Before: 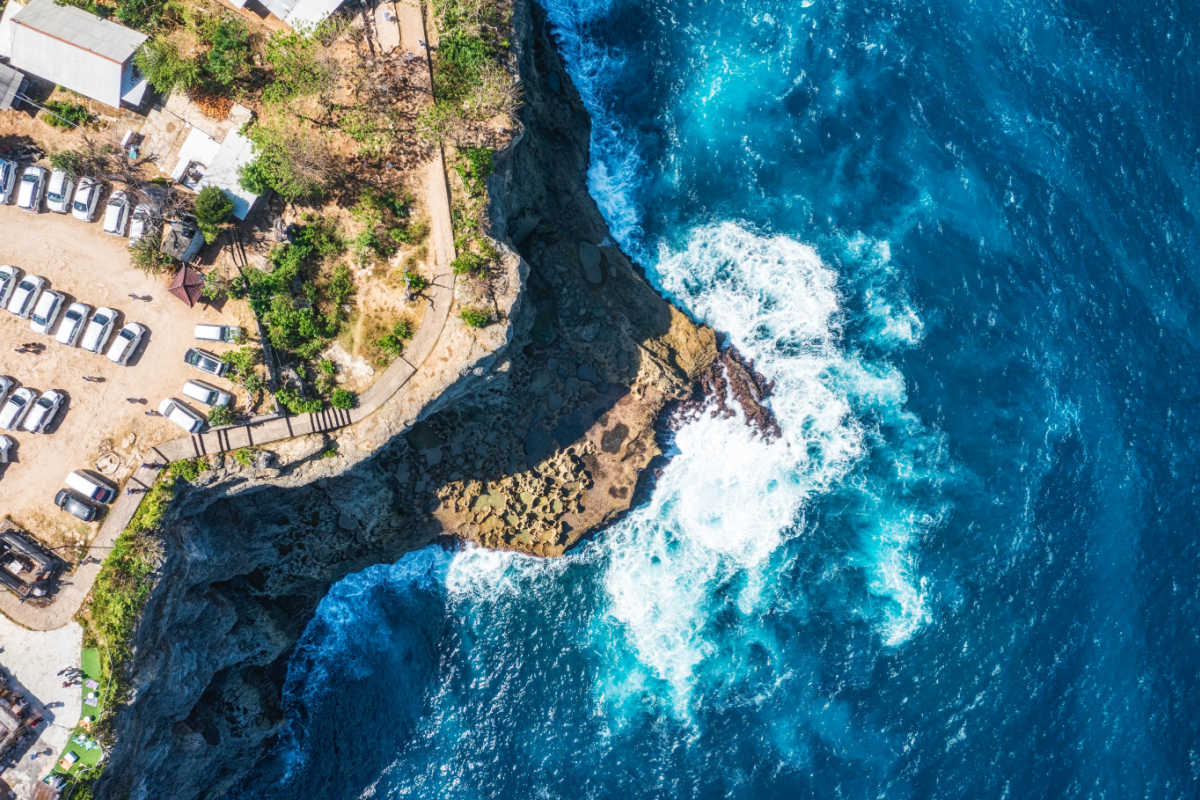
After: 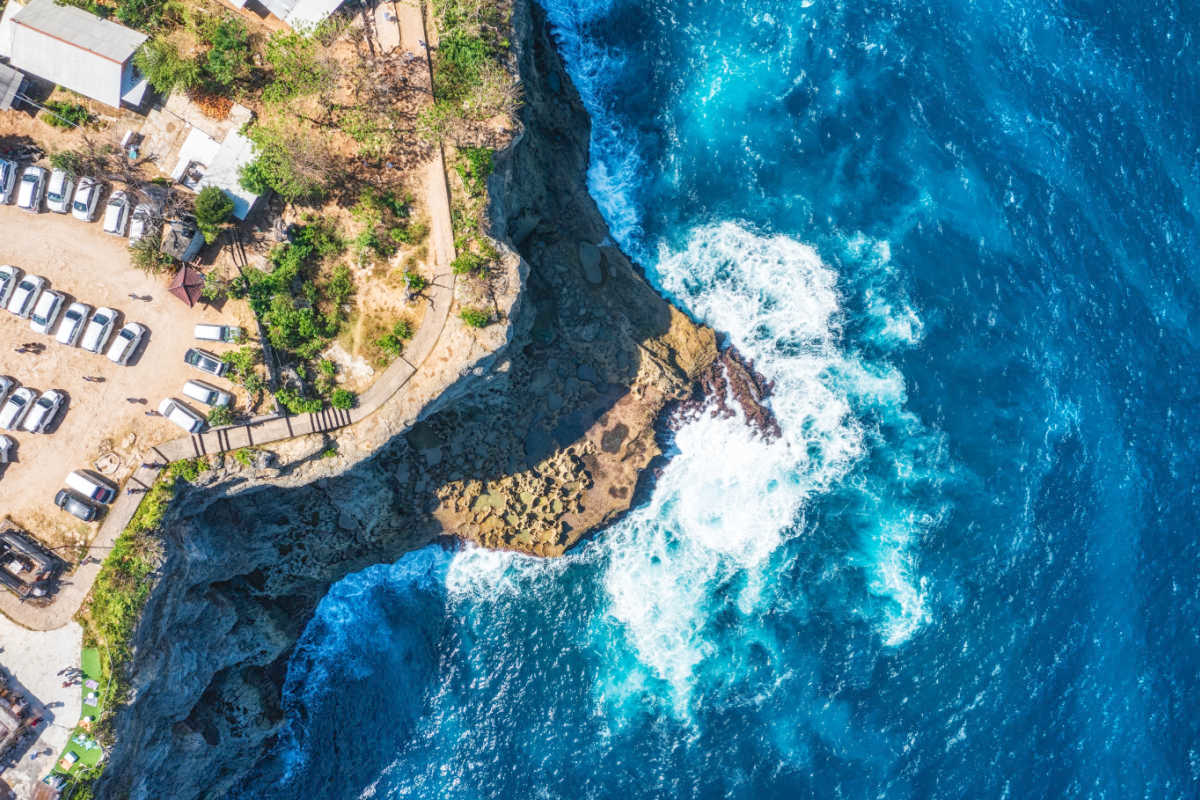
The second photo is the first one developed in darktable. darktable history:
tone equalizer: -7 EV 0.162 EV, -6 EV 0.595 EV, -5 EV 1.12 EV, -4 EV 1.33 EV, -3 EV 1.18 EV, -2 EV 0.6 EV, -1 EV 0.151 EV, smoothing diameter 24.89%, edges refinement/feathering 5.86, preserve details guided filter
